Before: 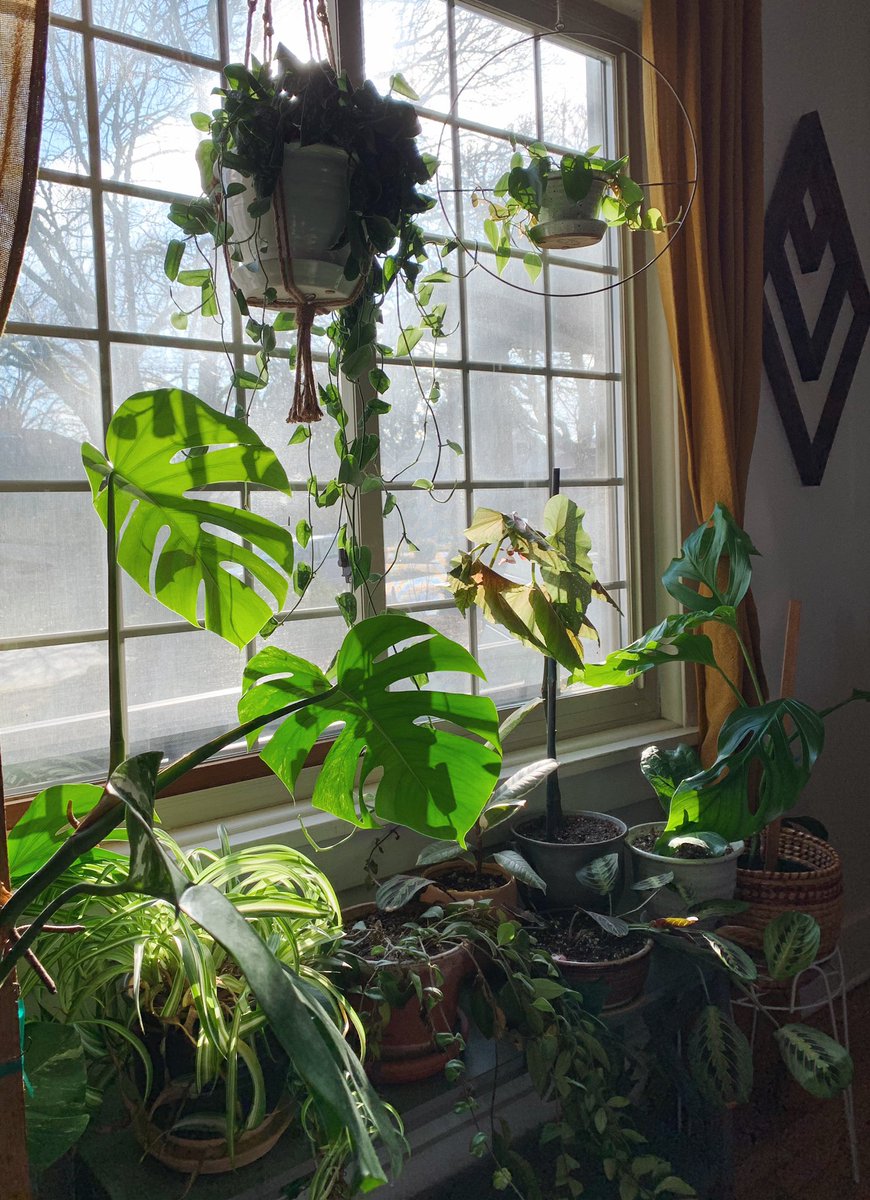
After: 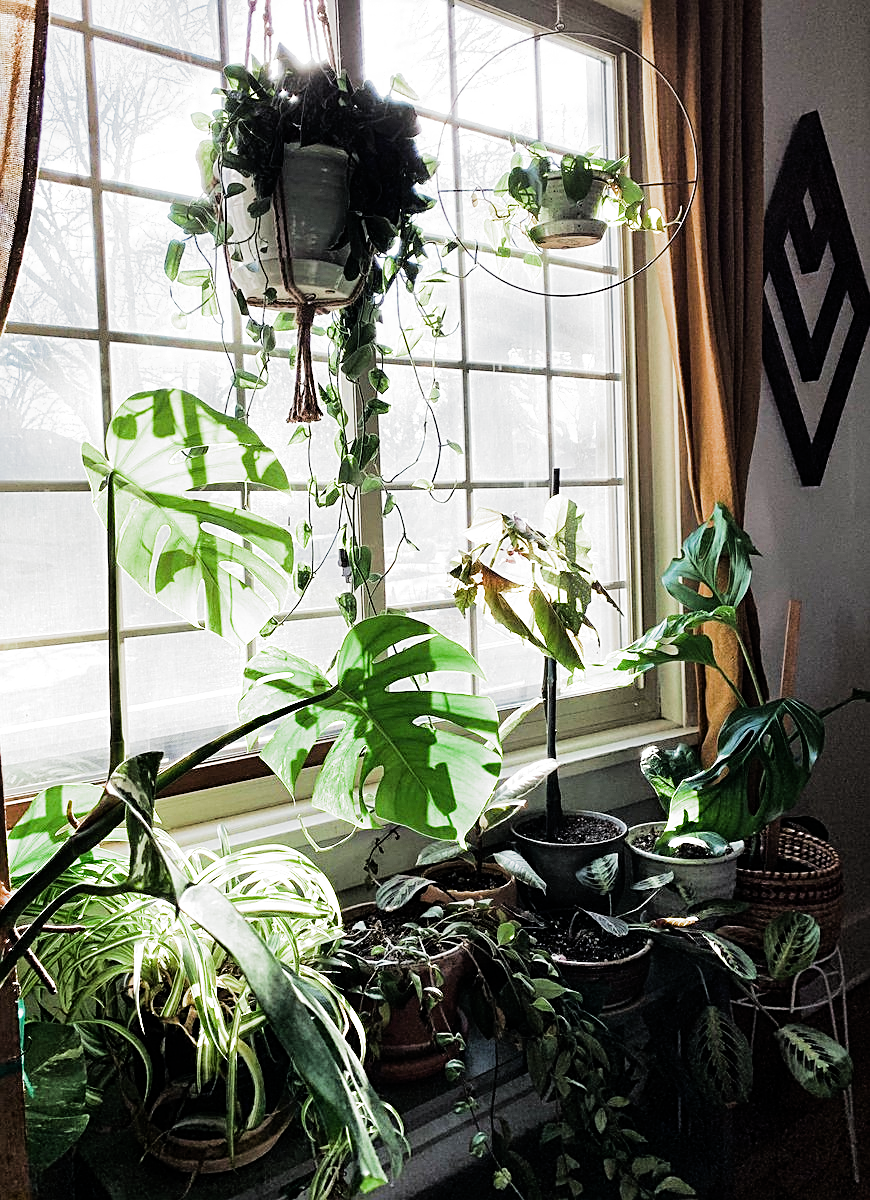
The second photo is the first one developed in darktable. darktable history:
tone equalizer: -7 EV 0.158 EV, -6 EV 0.563 EV, -5 EV 1.18 EV, -4 EV 1.34 EV, -3 EV 1.12 EV, -2 EV 0.6 EV, -1 EV 0.168 EV, edges refinement/feathering 500, mask exposure compensation -1.57 EV, preserve details no
filmic rgb: black relative exposure -8.19 EV, white relative exposure 2.2 EV, target white luminance 99.885%, hardness 7.19, latitude 74.36%, contrast 1.317, highlights saturation mix -1.72%, shadows ↔ highlights balance 30.13%, add noise in highlights 0, color science v3 (2019), use custom middle-gray values true, contrast in highlights soft
sharpen: on, module defaults
